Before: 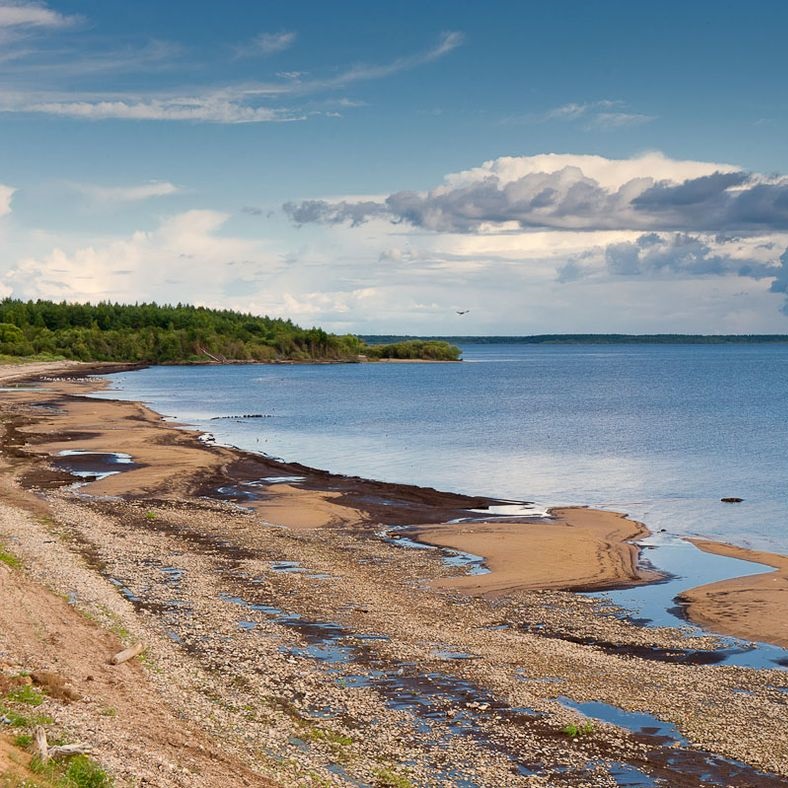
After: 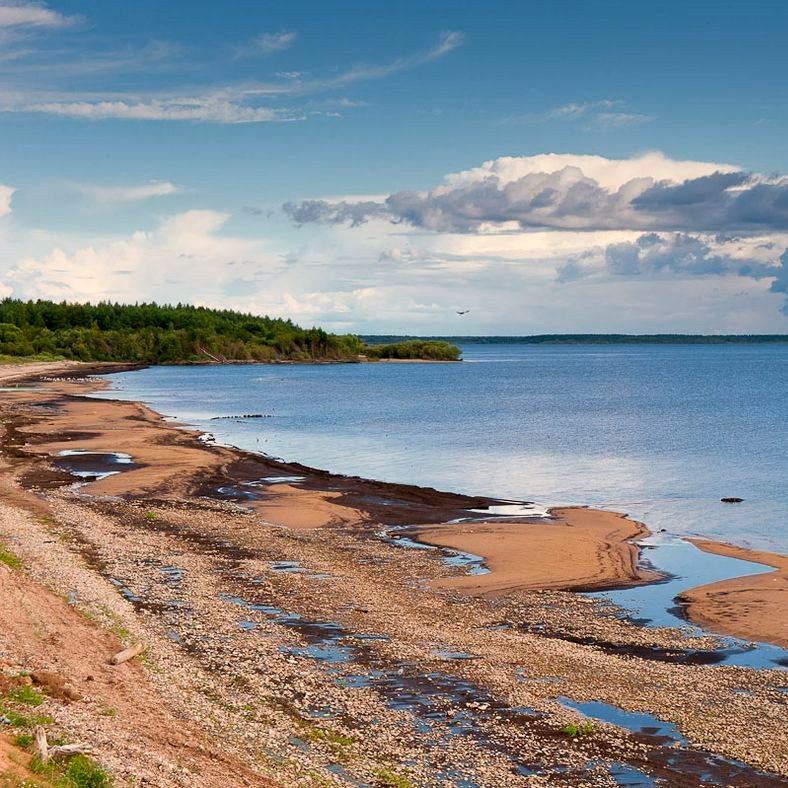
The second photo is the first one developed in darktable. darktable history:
tone curve: curves: ch0 [(0, 0) (0.003, 0.003) (0.011, 0.011) (0.025, 0.026) (0.044, 0.046) (0.069, 0.071) (0.1, 0.103) (0.136, 0.14) (0.177, 0.183) (0.224, 0.231) (0.277, 0.286) (0.335, 0.346) (0.399, 0.412) (0.468, 0.483) (0.543, 0.56) (0.623, 0.643) (0.709, 0.732) (0.801, 0.826) (0.898, 0.917) (1, 1)], preserve colors none
color look up table: target L [74.65, 65.85, 49.28, 33.88, 100, 65.5, 62.11, 58.13, 50.78, 42.02, 29.42, 53.85, 53.17, 40.01, 25.73, 28.8, 85.72, 75.67, 65.6, 63.87, 51.02, 46.44, 47.08, 26.7, 0 ×25], target a [-0.399, -26.42, -46.13, -16.03, 0, 17.05, 20.21, 37.42, 51.05, 53.79, 14.2, 7.276, 48.83, 9.031, 23.32, 15.18, -1.122, -2.116, -32.12, -2.551, -18.45, -2.314, -4.846, -2.637, 0 ×25], target b [71.1, 54.74, 32.61, 20.09, 0.005, 64.01, 11.35, 53.62, 15.8, 28.68, 12.46, -29.92, -16.67, -51.16, -22.62, -55.91, -2.532, -4.002, -8.995, -4.818, -33.08, -3.755, -30.08, -3.613, 0 ×25], num patches 24
